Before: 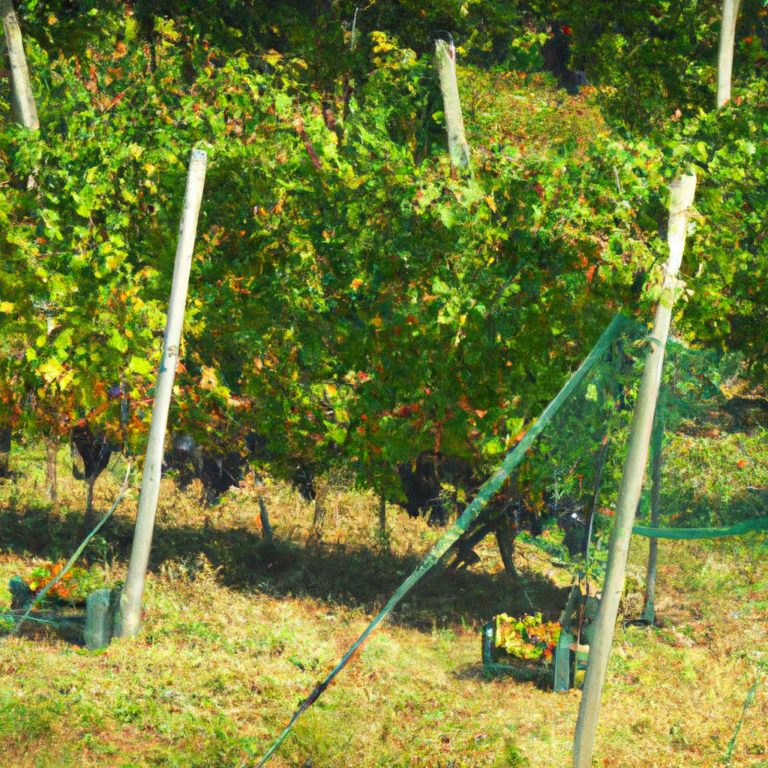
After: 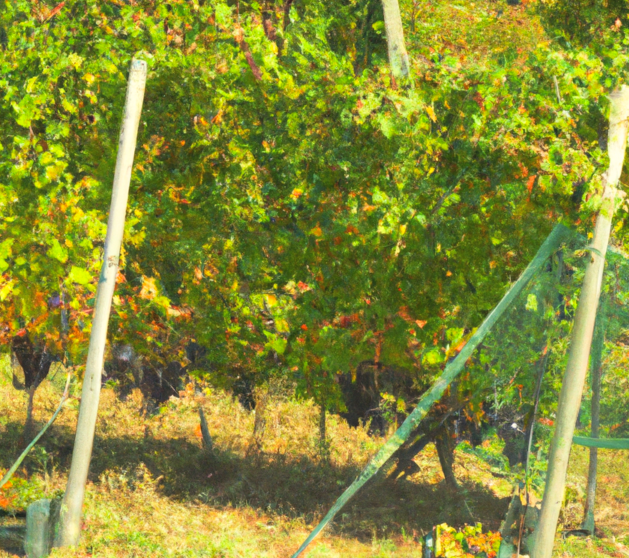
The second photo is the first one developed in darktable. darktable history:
crop: left 7.856%, top 11.836%, right 10.12%, bottom 15.387%
contrast brightness saturation: brightness 0.13
color correction: highlights a* -0.482, highlights b* 9.48, shadows a* -9.48, shadows b* 0.803
rgb levels: mode RGB, independent channels, levels [[0, 0.474, 1], [0, 0.5, 1], [0, 0.5, 1]]
